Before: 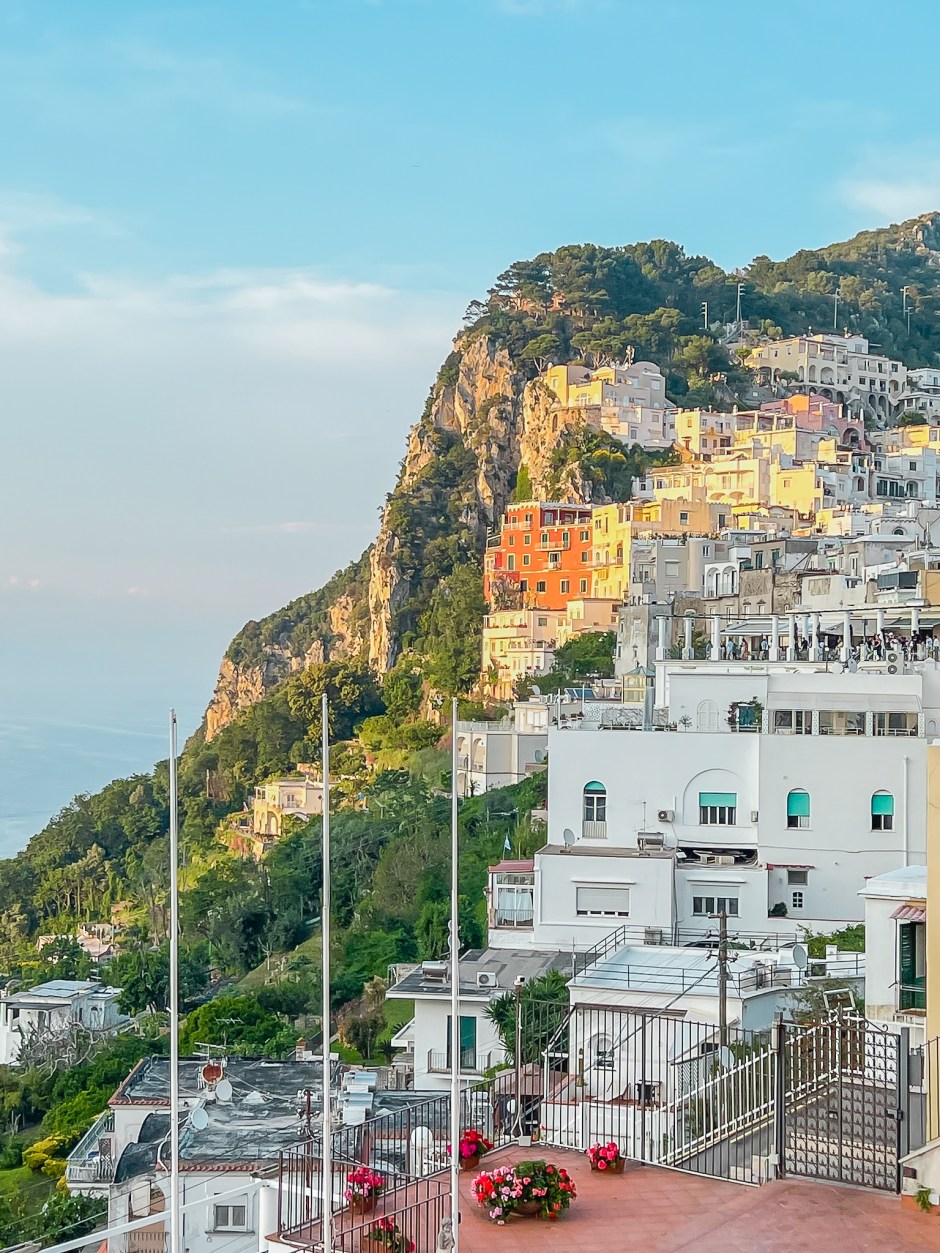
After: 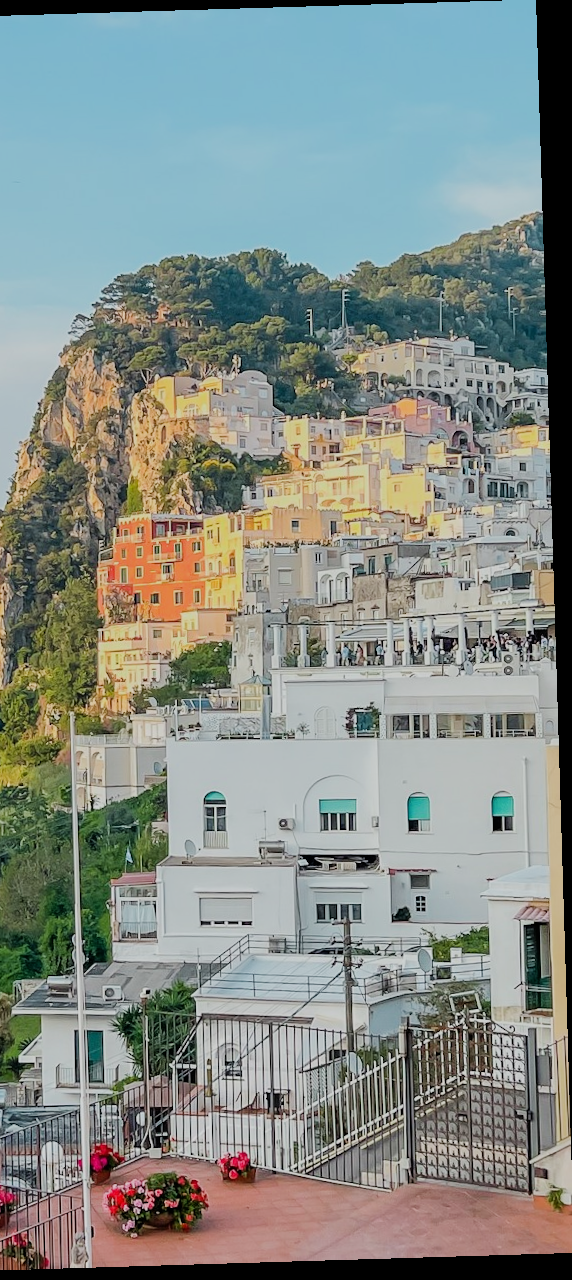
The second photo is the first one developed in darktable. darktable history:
crop: left 41.402%
filmic rgb: black relative exposure -7.65 EV, white relative exposure 4.56 EV, hardness 3.61
rotate and perspective: rotation -1.75°, automatic cropping off
